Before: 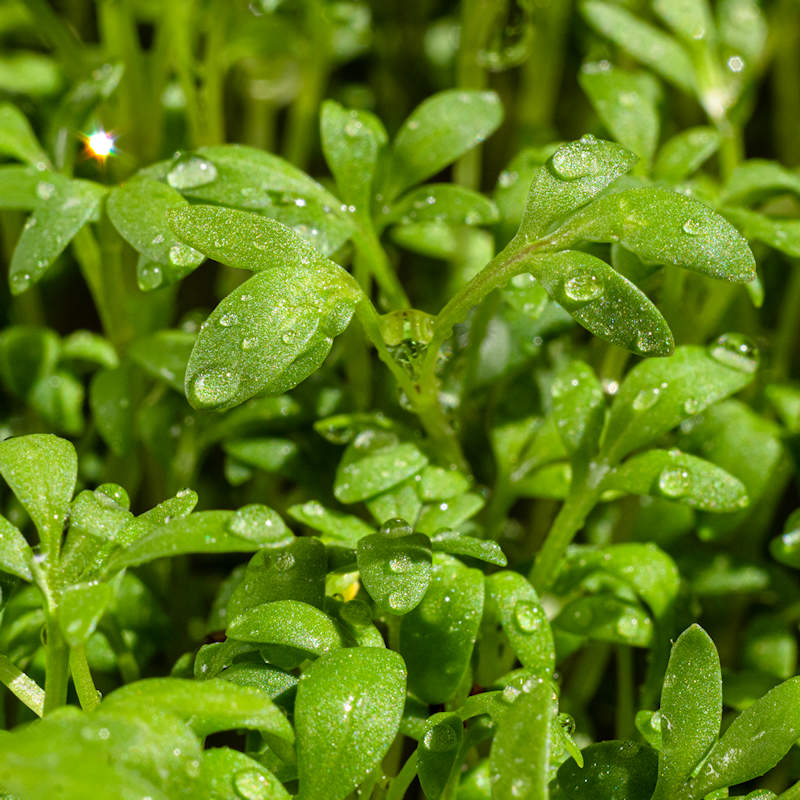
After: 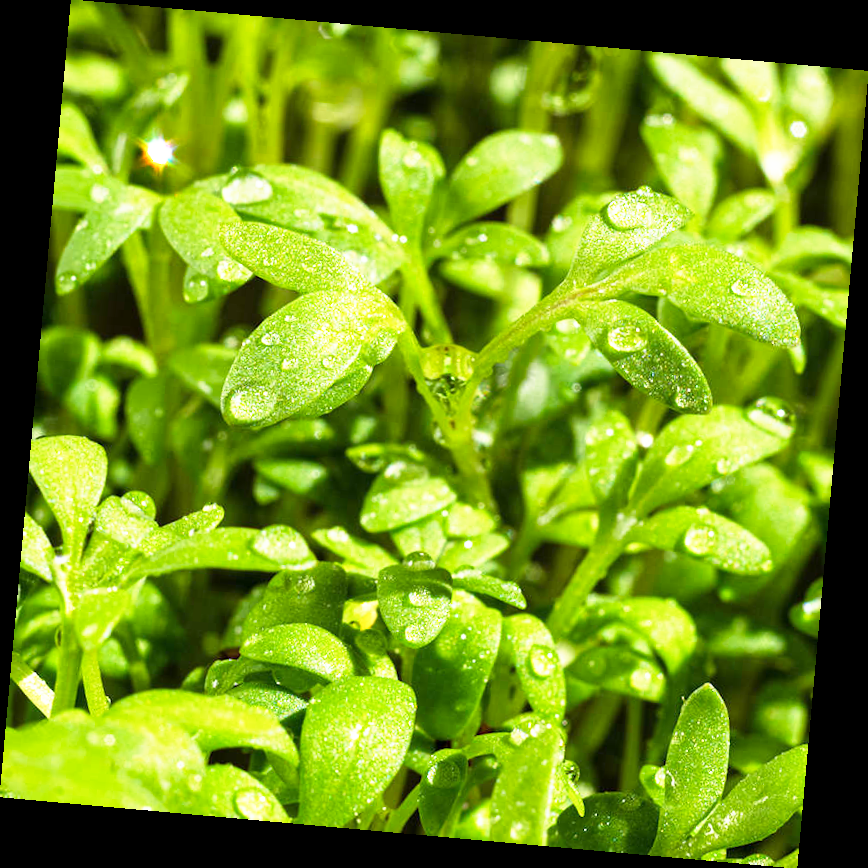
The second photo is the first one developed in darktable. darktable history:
rotate and perspective: rotation 5.12°, automatic cropping off
base curve: curves: ch0 [(0, 0) (0.495, 0.917) (1, 1)], preserve colors none
